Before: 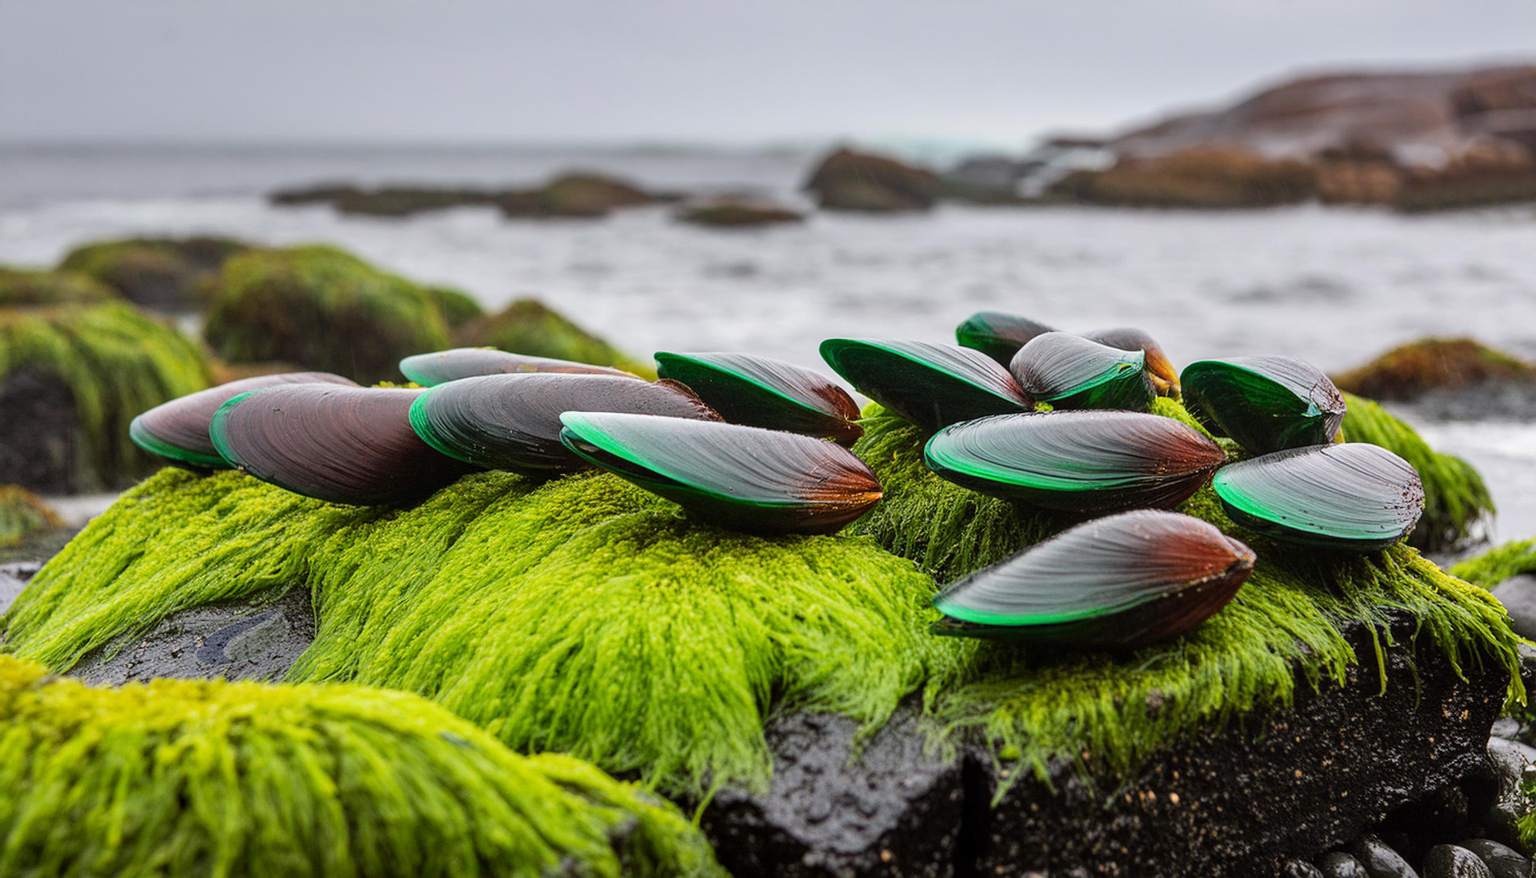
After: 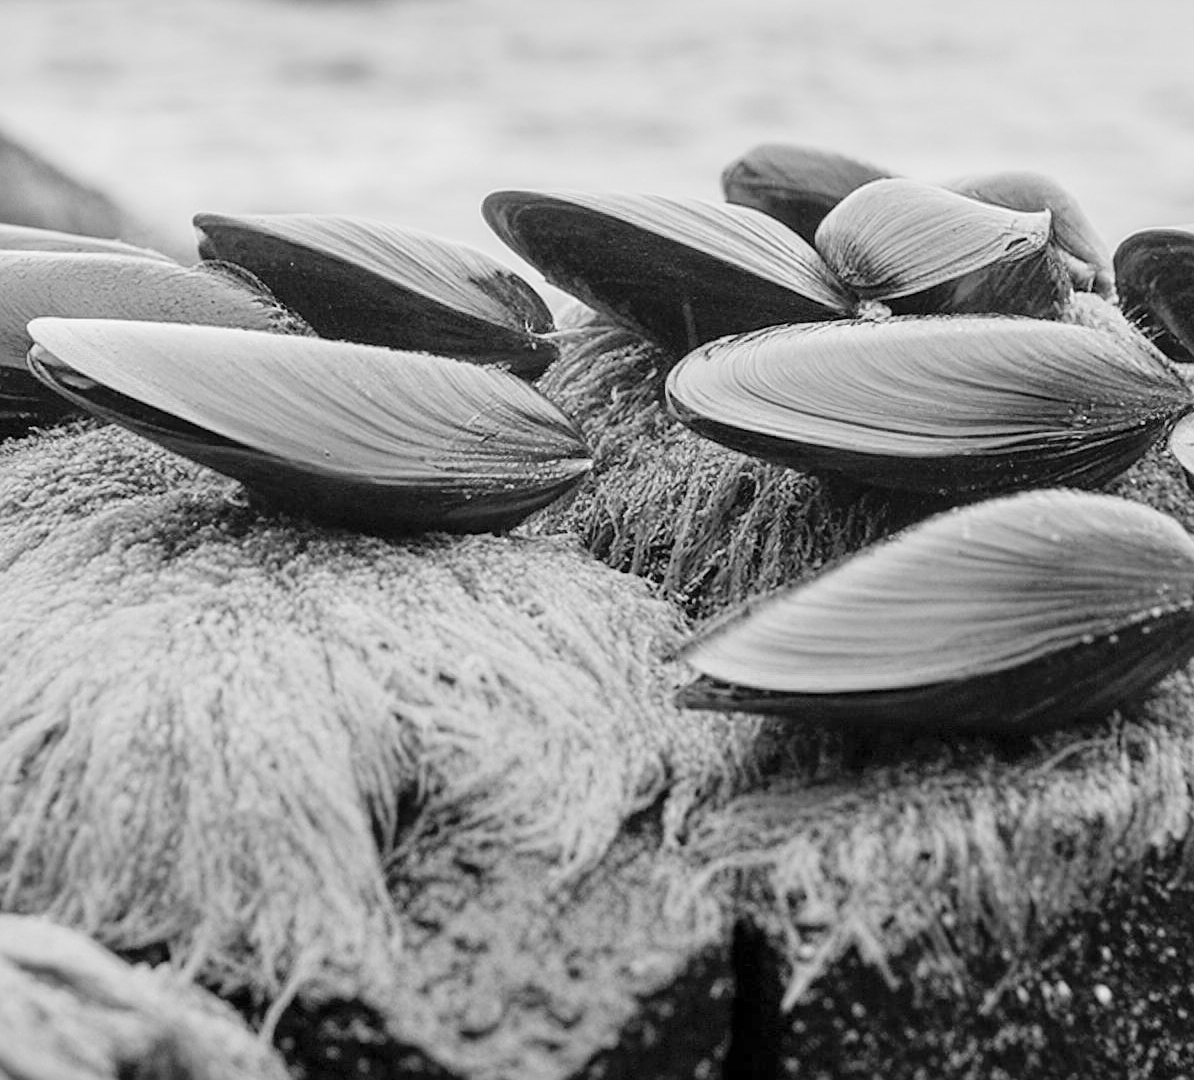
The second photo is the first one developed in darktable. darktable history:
crop: left 35.432%, top 26.233%, right 20.145%, bottom 3.432%
global tonemap: drago (0.7, 100)
monochrome: on, module defaults
sharpen: amount 0.2
